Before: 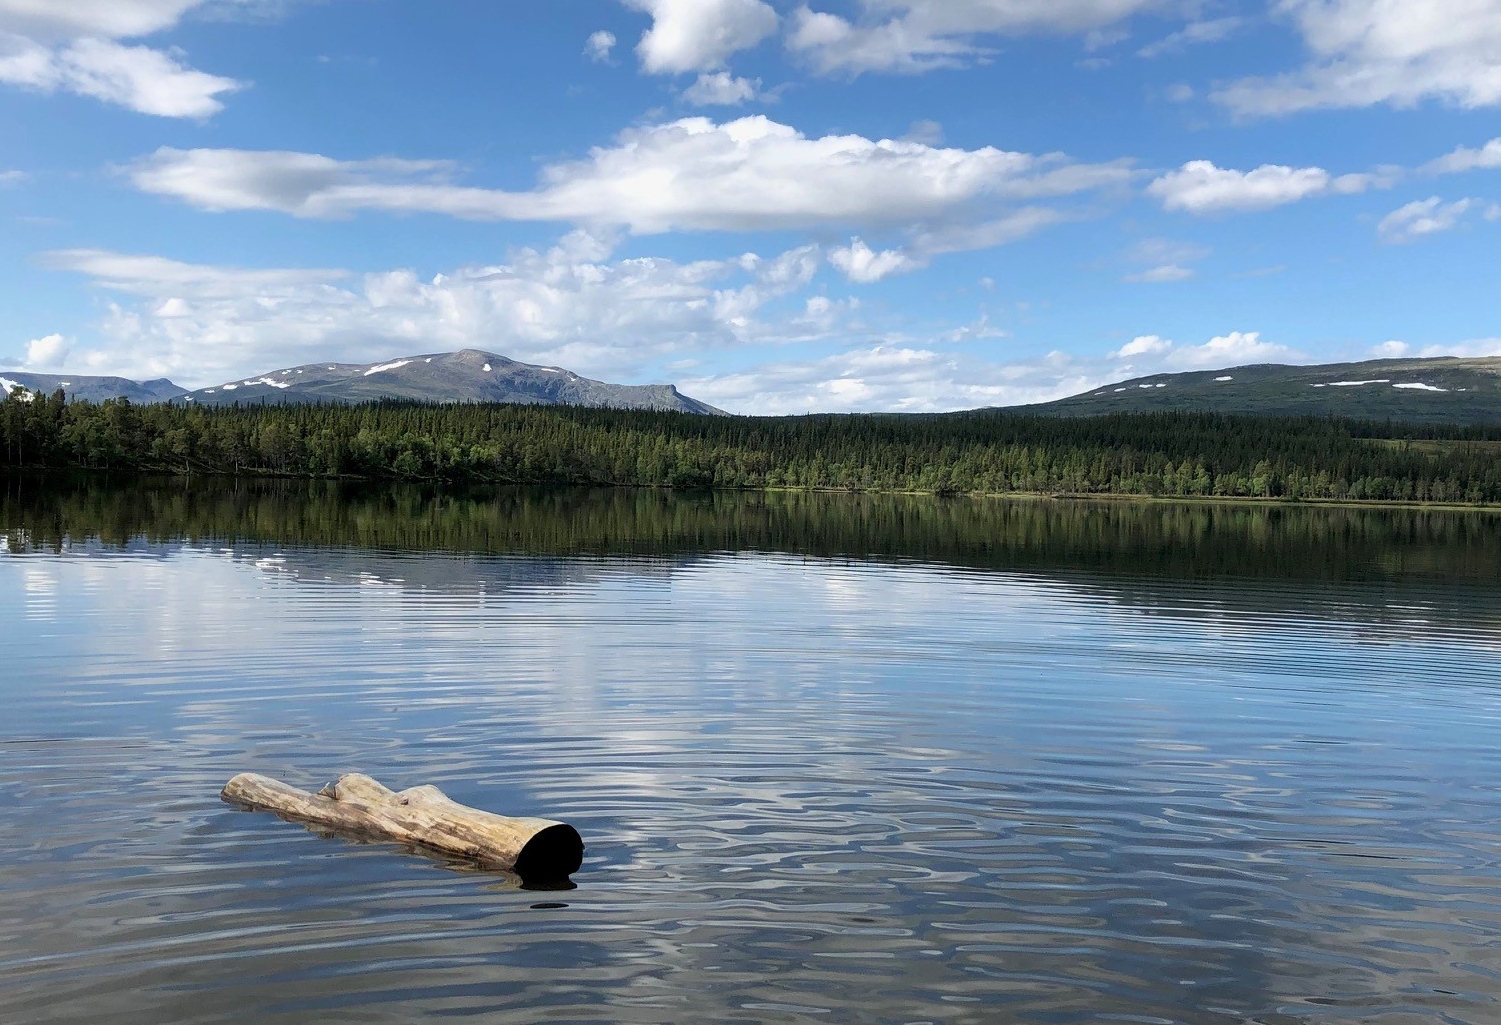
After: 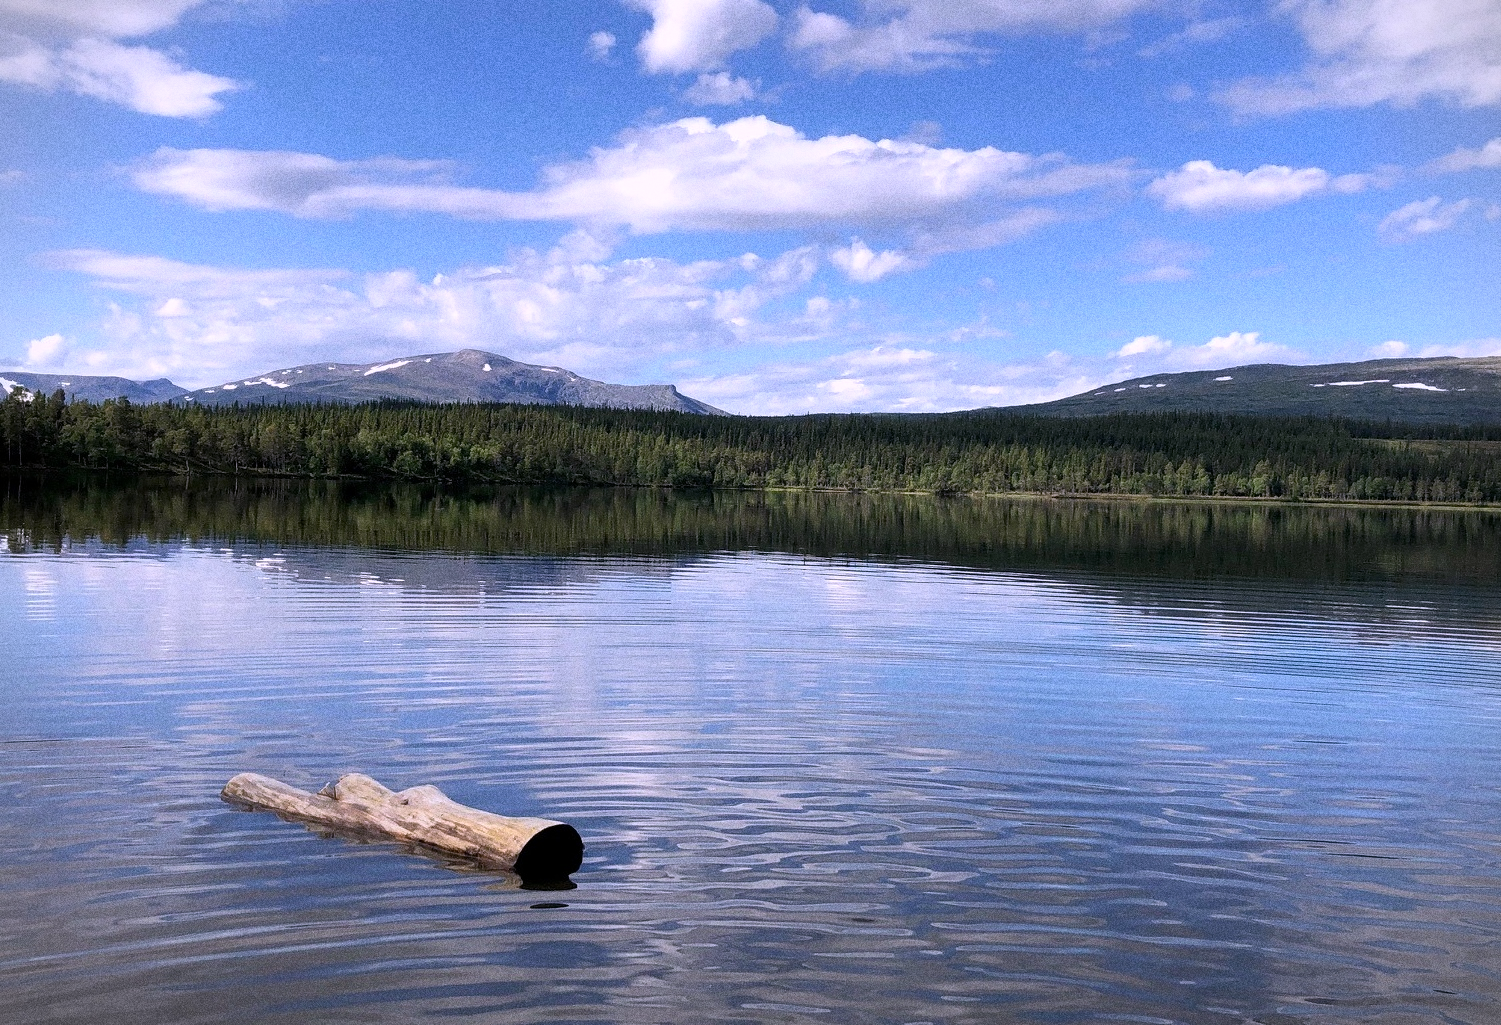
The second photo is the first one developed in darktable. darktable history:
grain: coarseness 0.09 ISO, strength 40%
color correction: highlights b* 3
white balance: red 1.042, blue 1.17
vignetting: fall-off start 92.6%, brightness -0.52, saturation -0.51, center (-0.012, 0)
